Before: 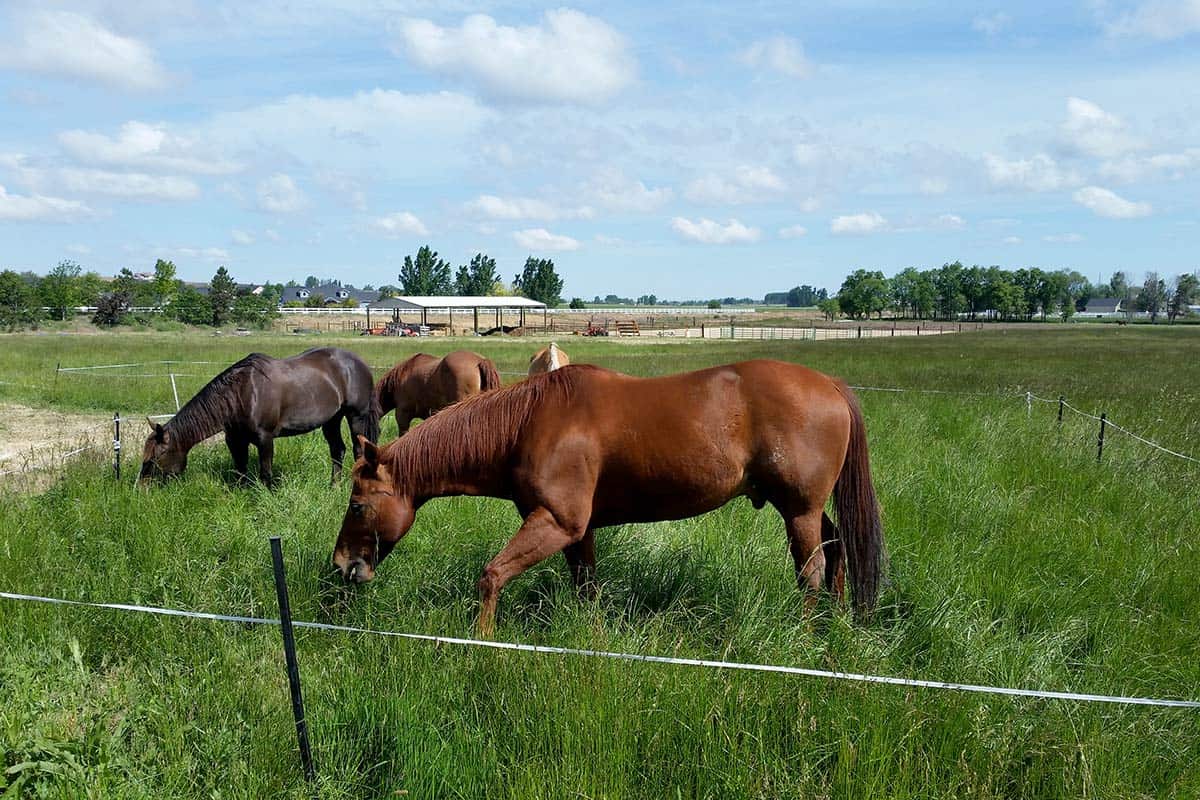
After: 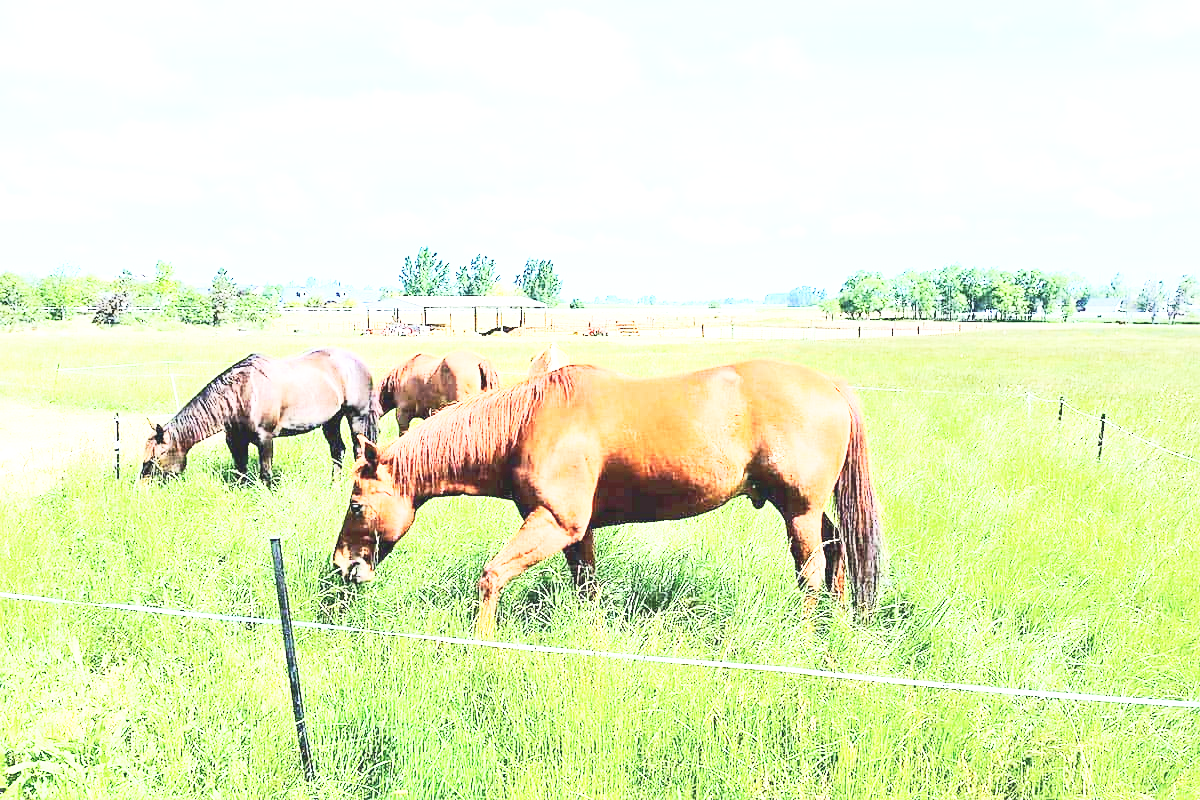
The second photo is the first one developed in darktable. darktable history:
contrast brightness saturation: contrast 0.39, brightness 0.53
sharpen: amount 0.2
base curve: curves: ch0 [(0, 0.007) (0.028, 0.063) (0.121, 0.311) (0.46, 0.743) (0.859, 0.957) (1, 1)], preserve colors none
exposure: exposure 2 EV, compensate exposure bias true, compensate highlight preservation false
